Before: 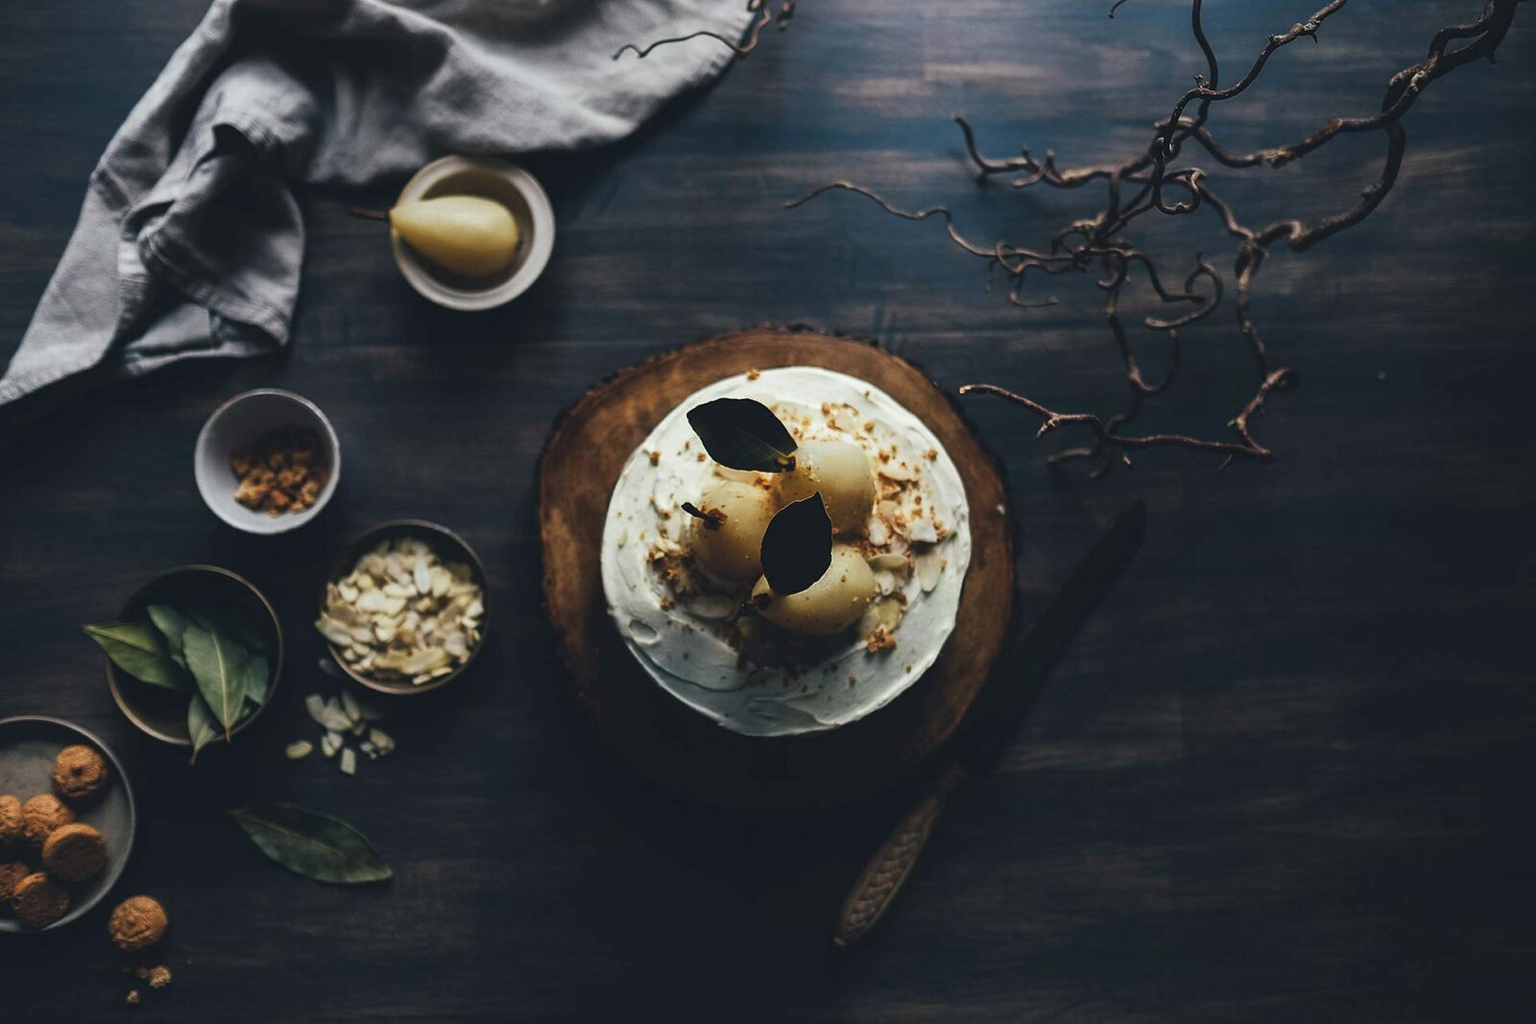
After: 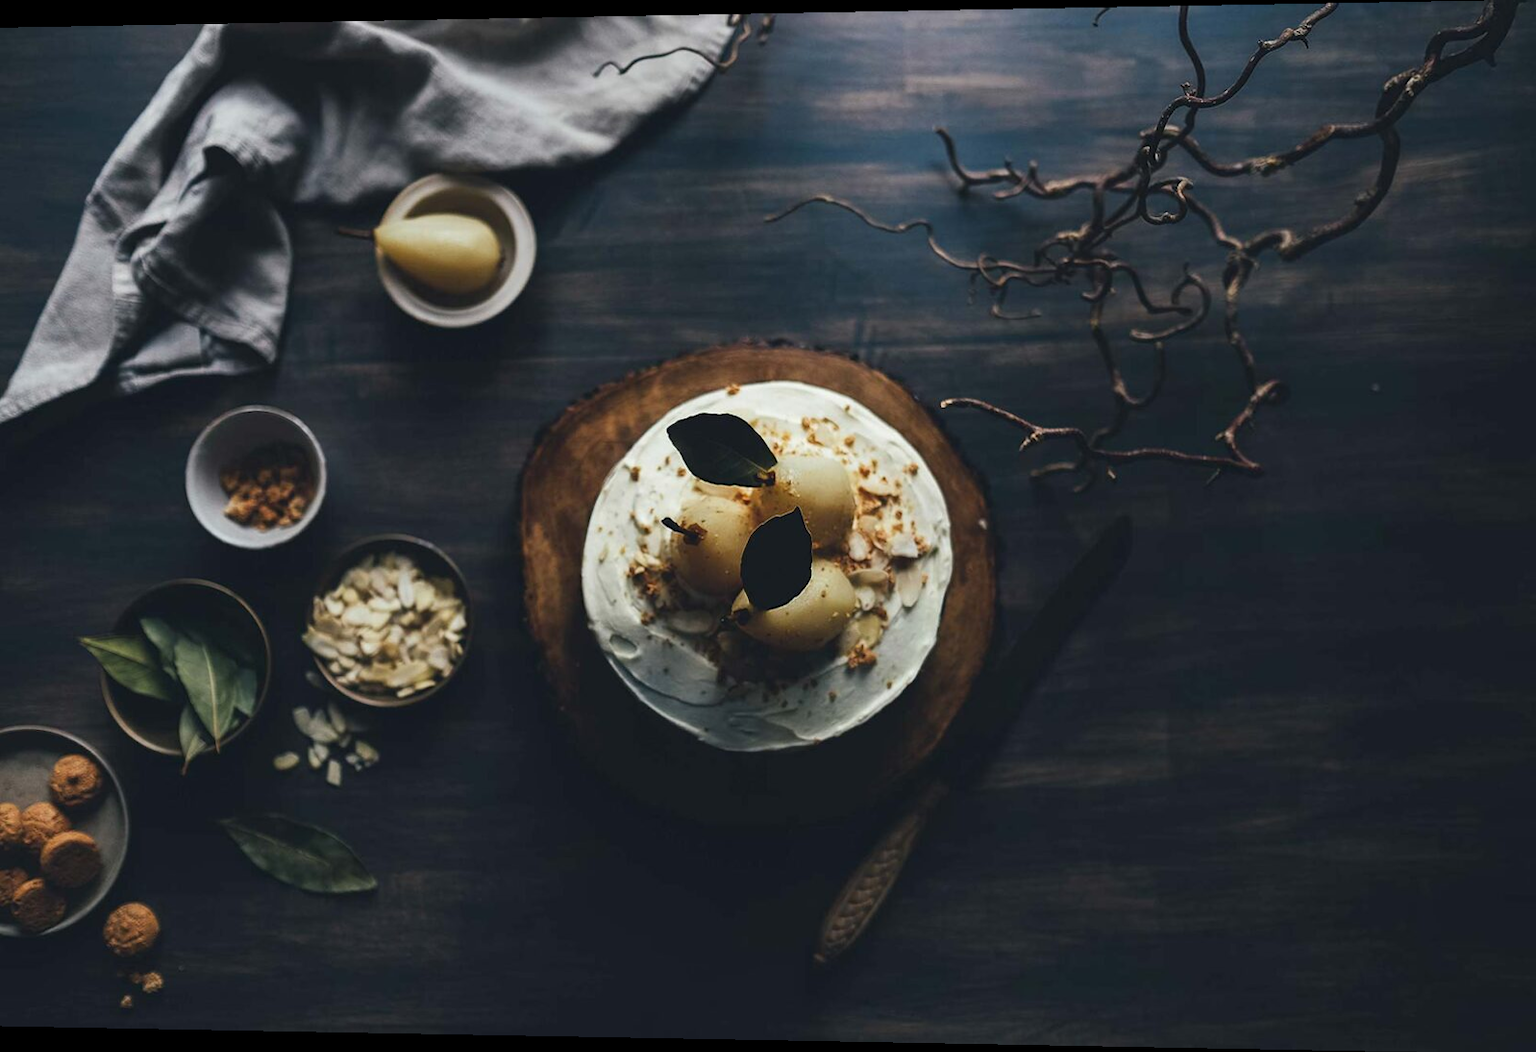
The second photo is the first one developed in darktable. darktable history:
rotate and perspective: lens shift (horizontal) -0.055, automatic cropping off
